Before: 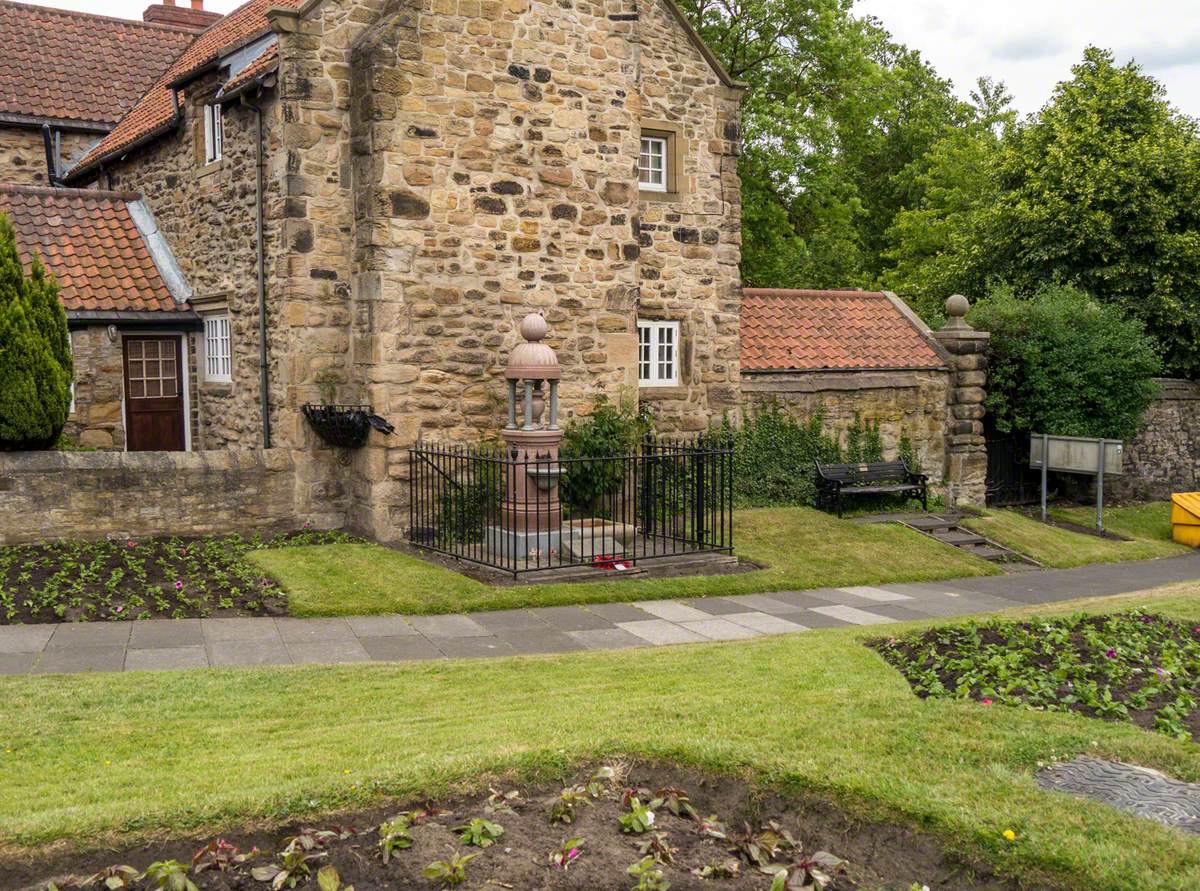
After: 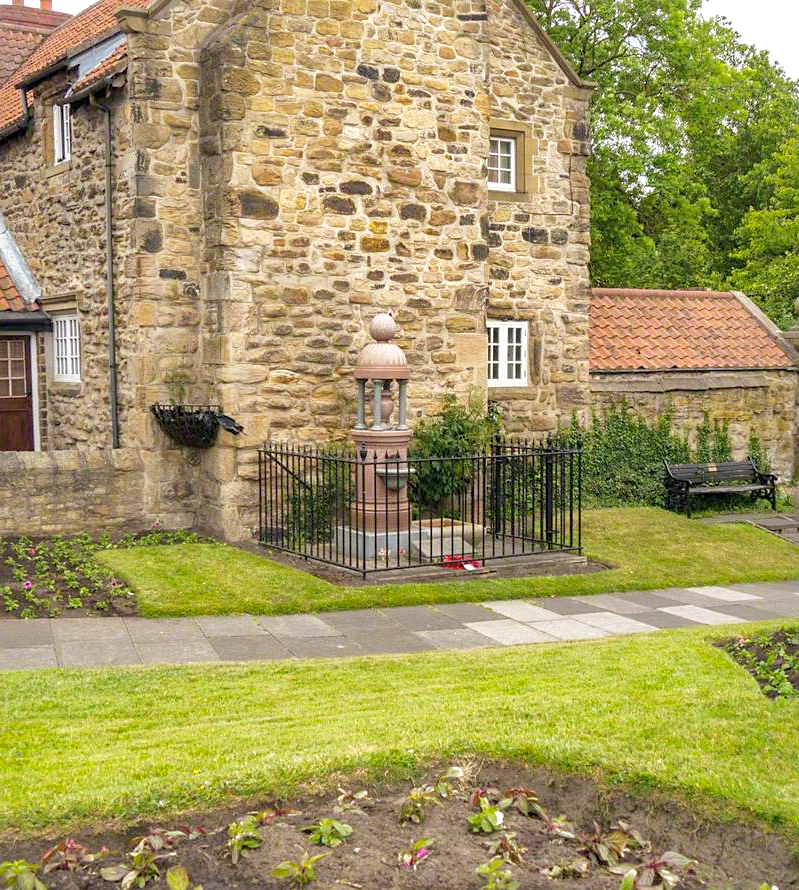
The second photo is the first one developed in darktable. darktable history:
crop and rotate: left 12.605%, right 20.81%
shadows and highlights: shadows 60.35, highlights -60.09, highlights color adjustment 89.2%
base curve: curves: ch0 [(0, 0) (0.204, 0.334) (0.55, 0.733) (1, 1)], preserve colors none
tone equalizer: -8 EV -0.401 EV, -7 EV -0.379 EV, -6 EV -0.311 EV, -5 EV -0.226 EV, -3 EV 0.222 EV, -2 EV 0.344 EV, -1 EV 0.387 EV, +0 EV 0.434 EV
sharpen: amount 0.201
